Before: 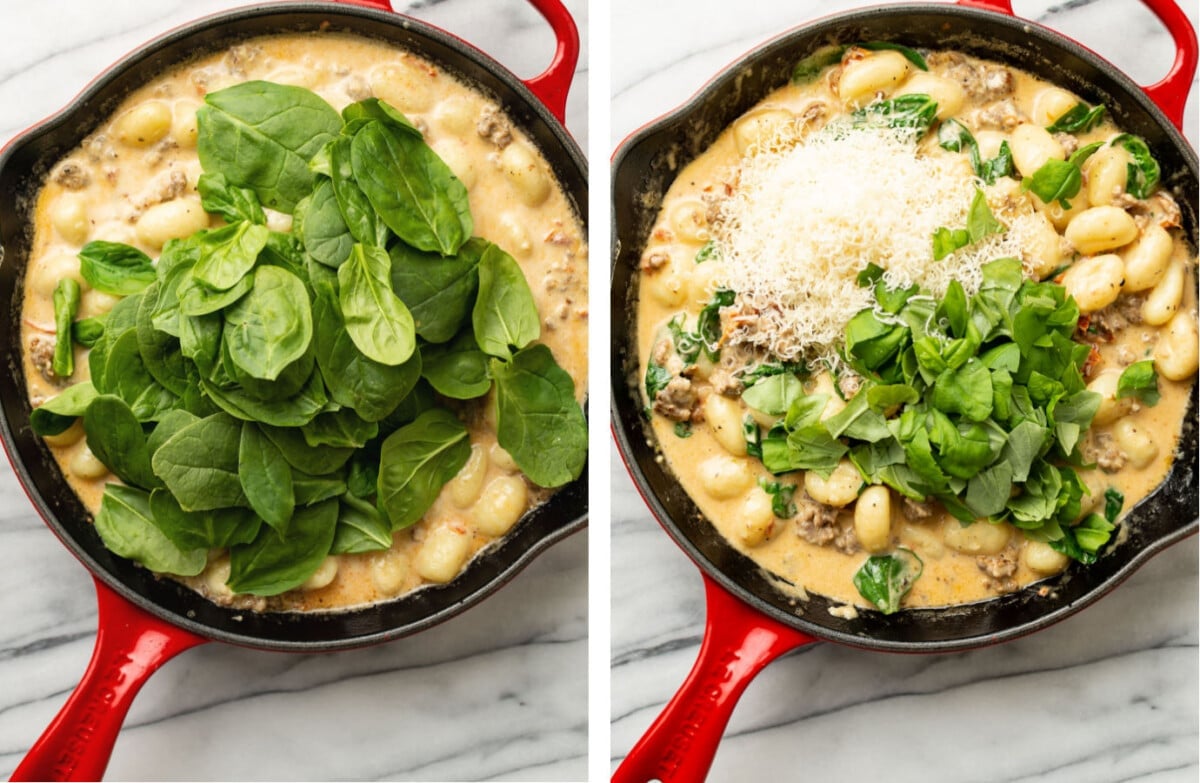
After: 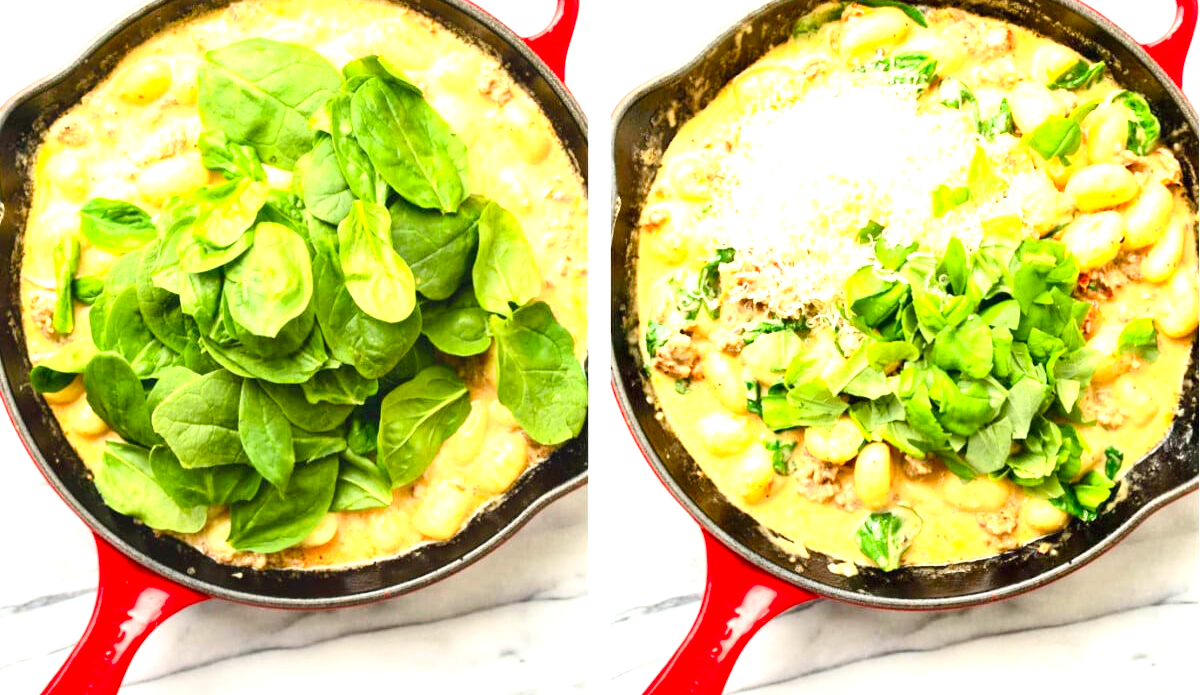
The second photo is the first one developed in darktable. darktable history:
exposure: black level correction 0, exposure 1.45 EV, compensate exposure bias true, compensate highlight preservation false
crop and rotate: top 5.609%, bottom 5.609%
contrast brightness saturation: contrast 0.2, brightness 0.16, saturation 0.22
color balance rgb: perceptual saturation grading › global saturation 20%, perceptual saturation grading › highlights -25%, perceptual saturation grading › shadows 25%
